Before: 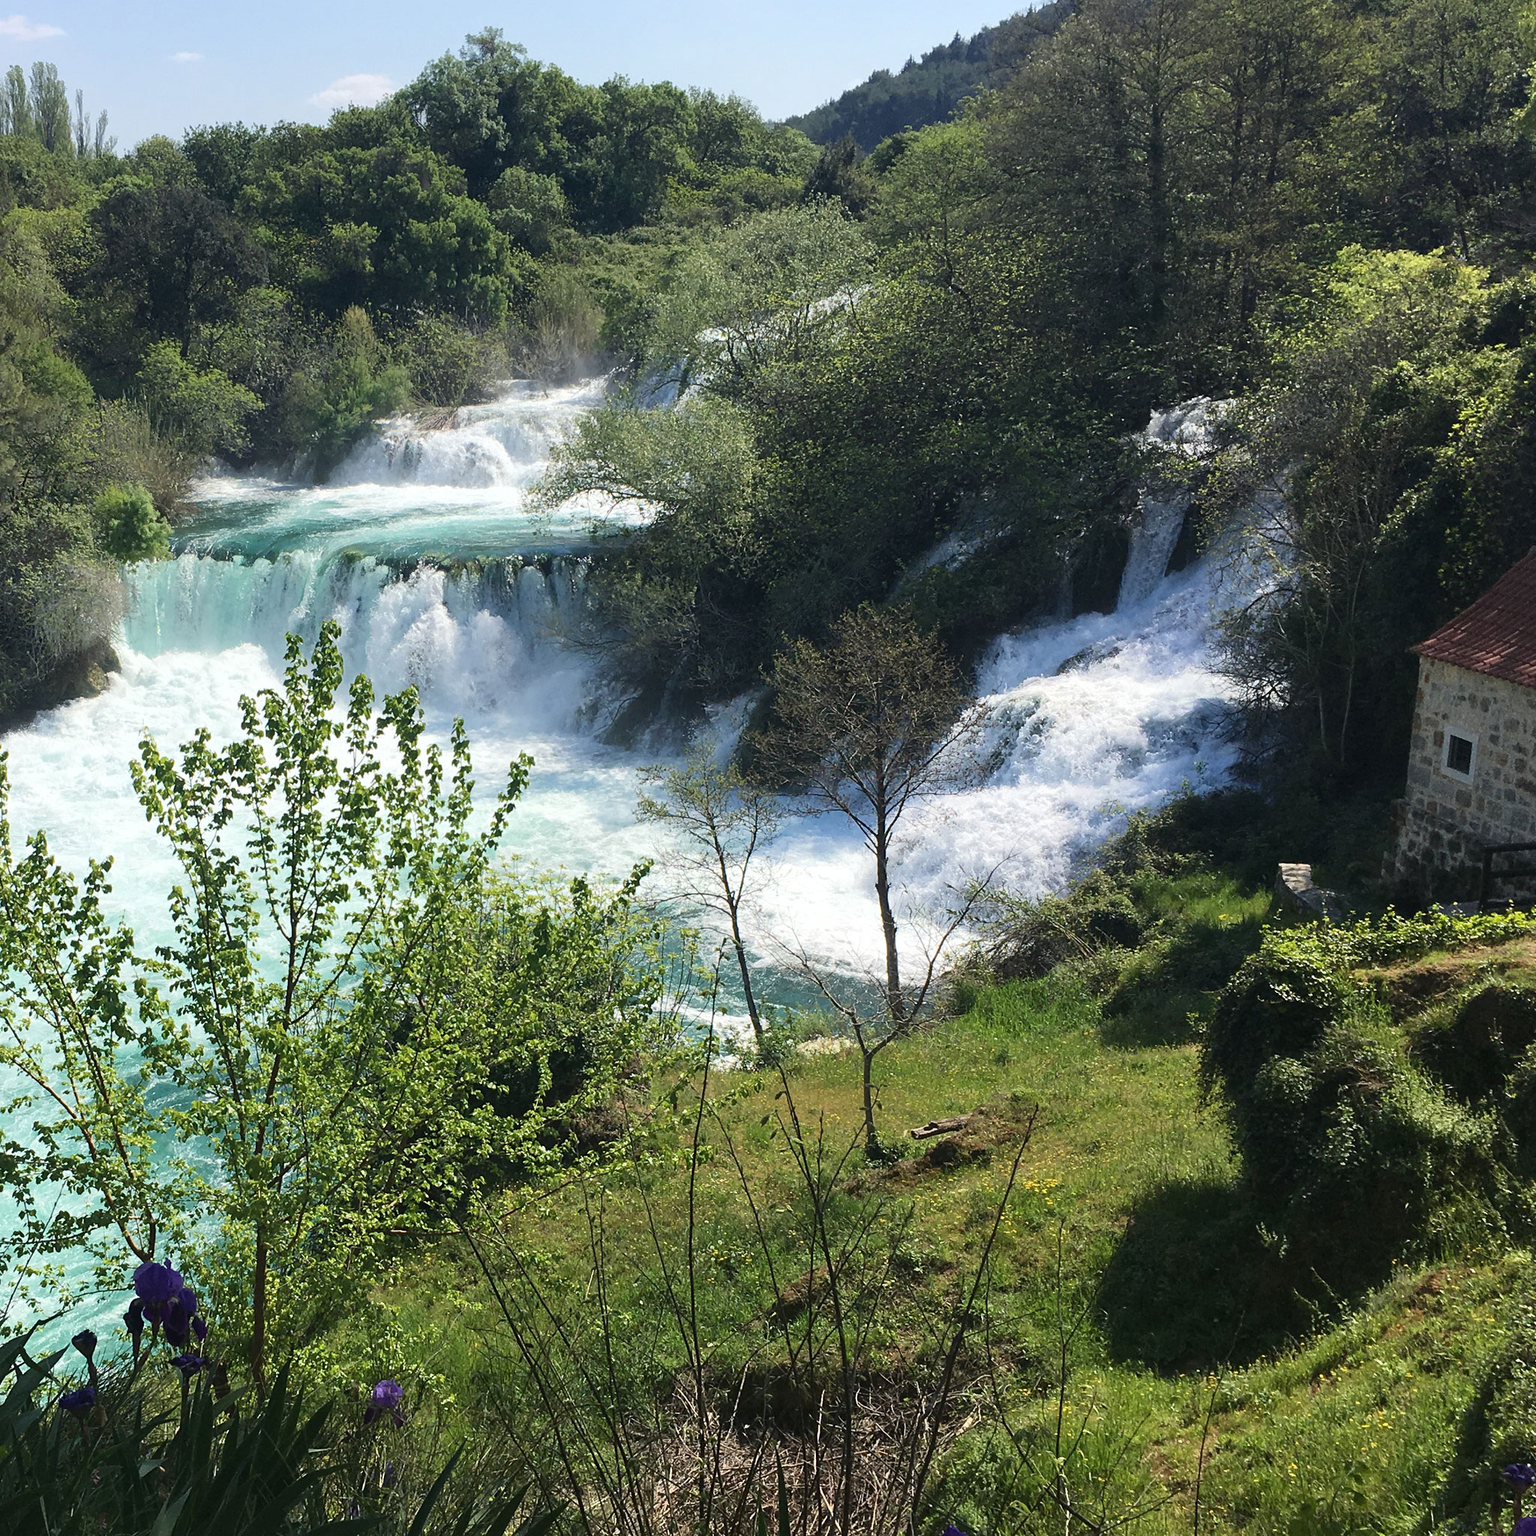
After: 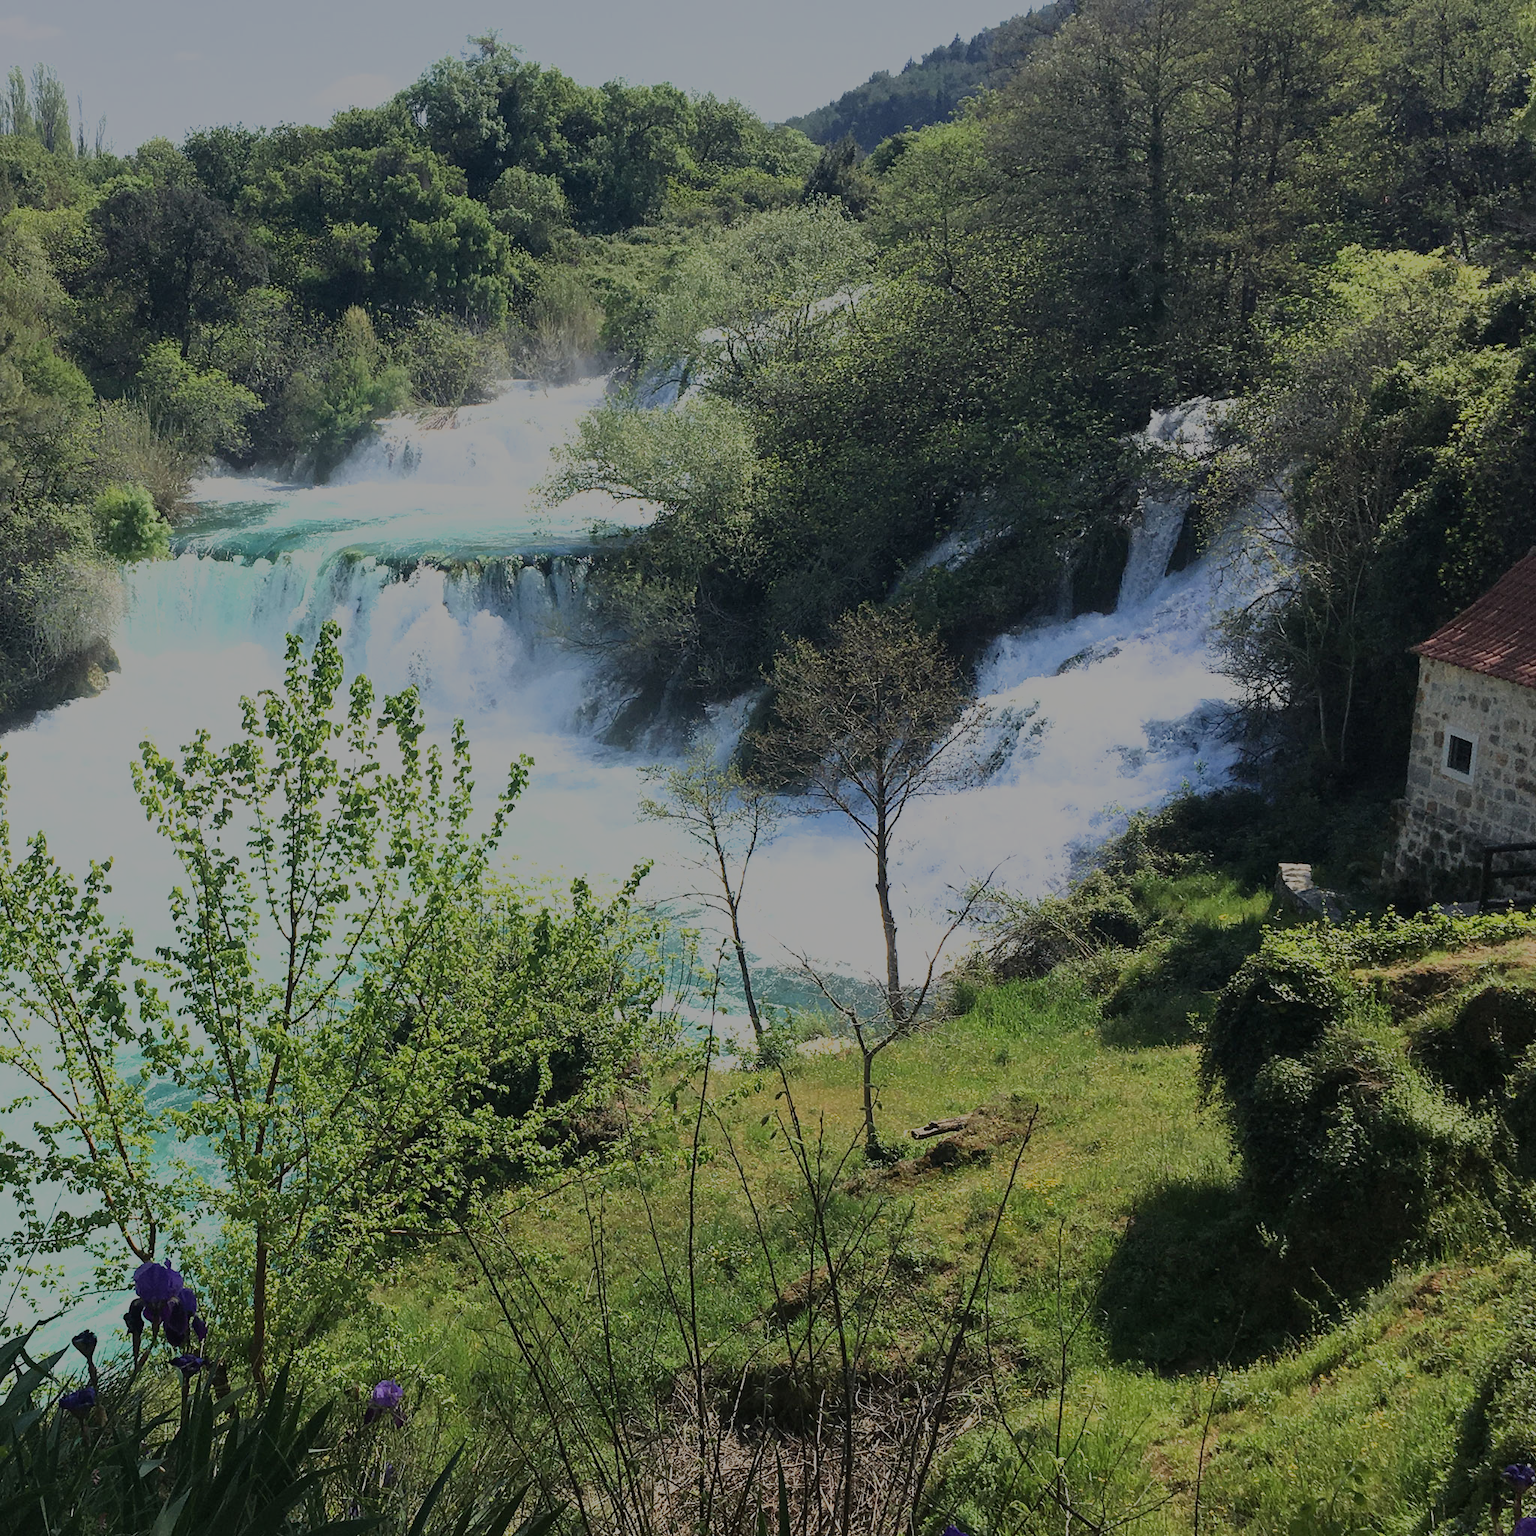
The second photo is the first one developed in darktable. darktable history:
filmic rgb: black relative exposure -12.96 EV, white relative exposure 4 EV, threshold 2.95 EV, target white luminance 85.086%, hardness 6.31, latitude 42.33%, contrast 0.865, shadows ↔ highlights balance 8.22%, enable highlight reconstruction true
